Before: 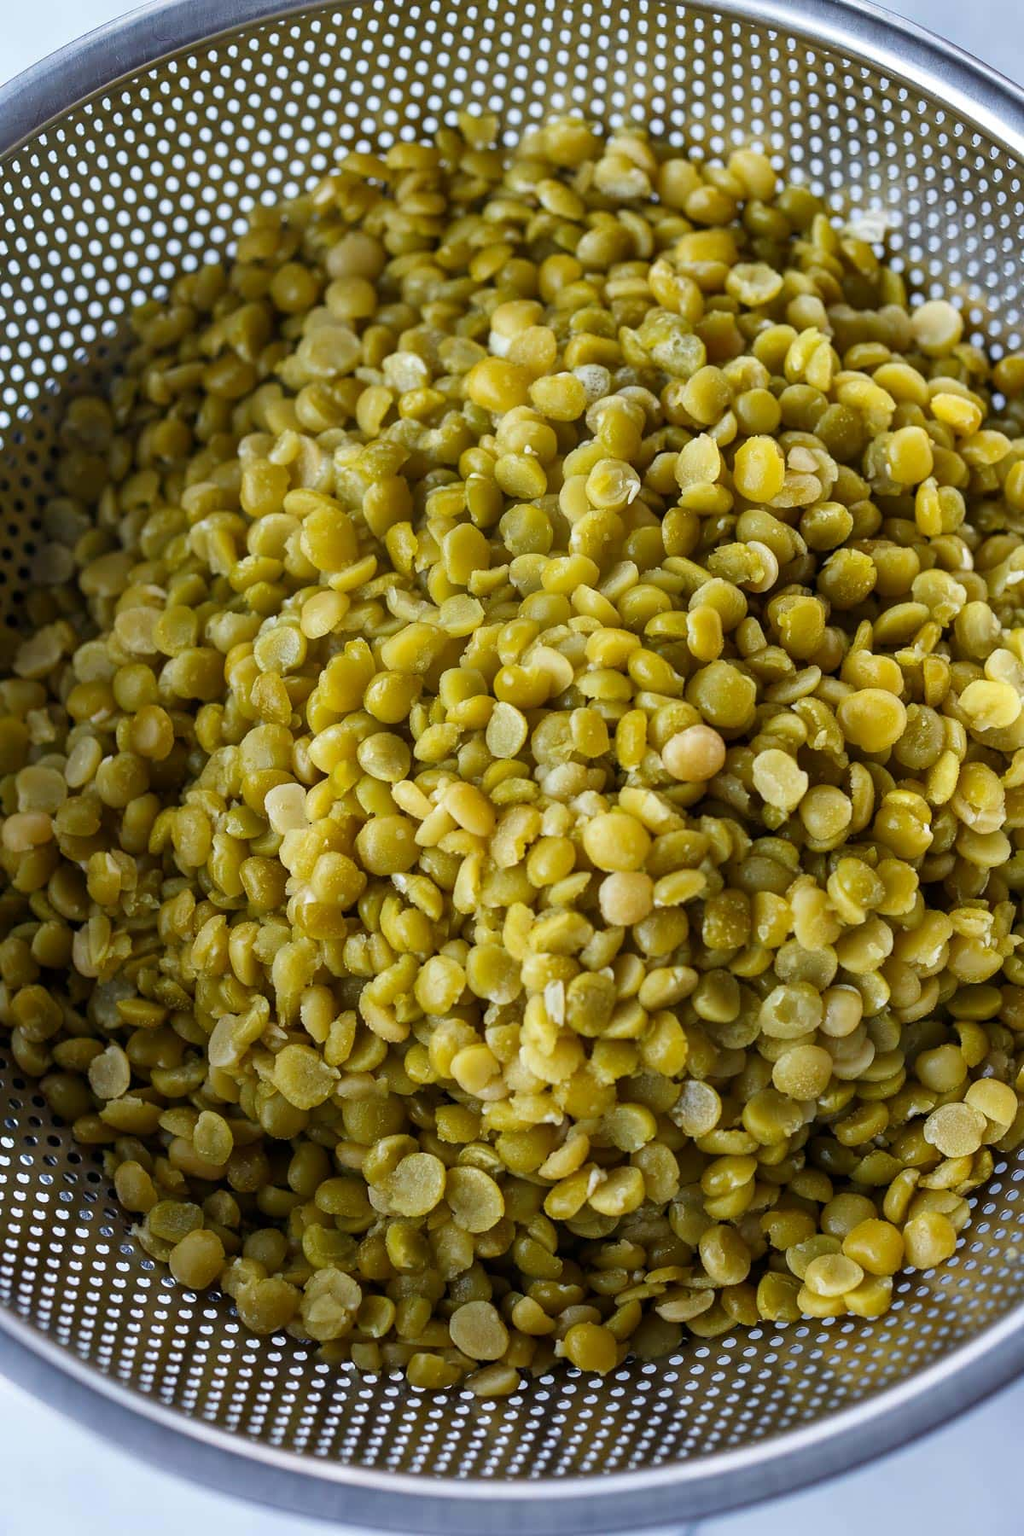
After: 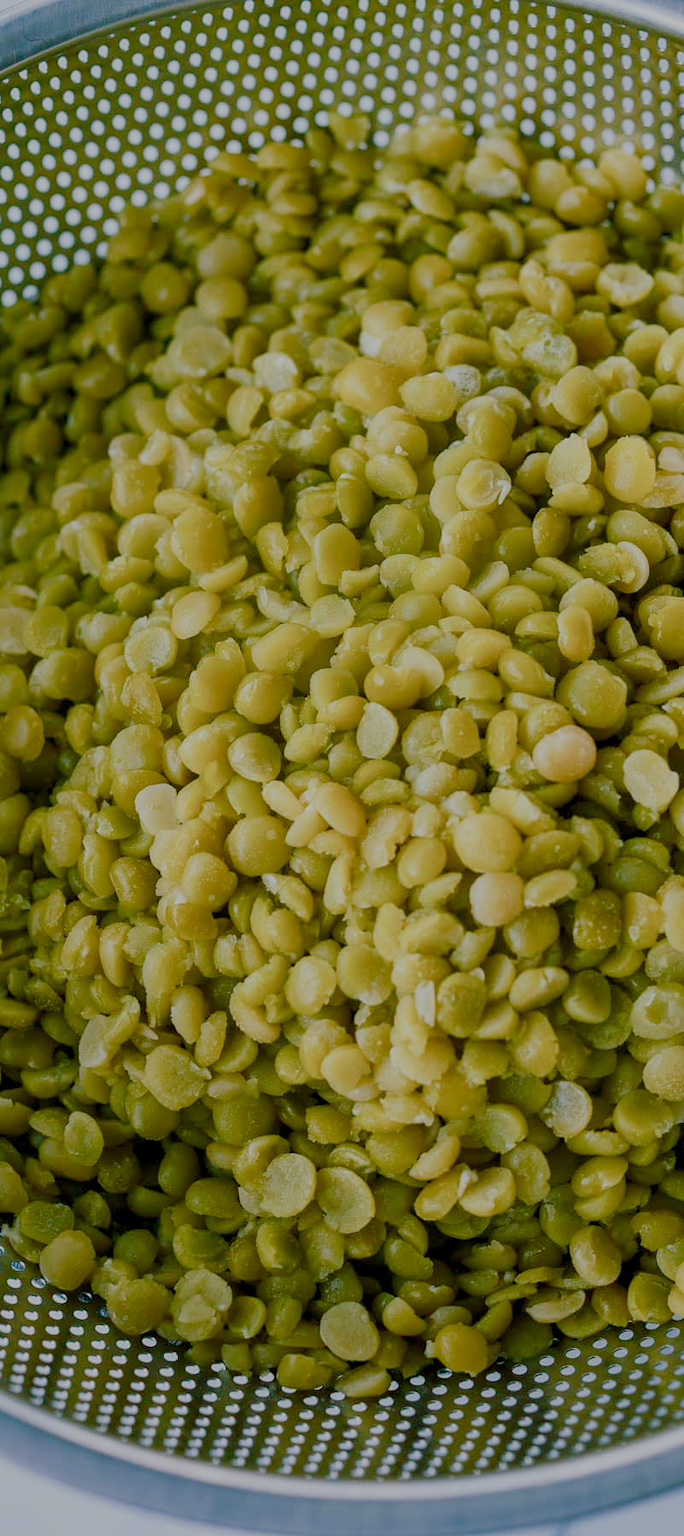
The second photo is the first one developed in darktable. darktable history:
crop and rotate: left 12.711%, right 20.439%
exposure: exposure -0.04 EV, compensate highlight preservation false
local contrast: highlights 104%, shadows 102%, detail 120%, midtone range 0.2
filmic rgb: black relative exposure -7.36 EV, white relative exposure 5.05 EV, hardness 3.21
color balance rgb: shadows lift › chroma 11.478%, shadows lift › hue 134.27°, perceptual saturation grading › global saturation 20%, perceptual saturation grading › highlights -48.979%, perceptual saturation grading › shadows 24.574%, contrast -29.871%
